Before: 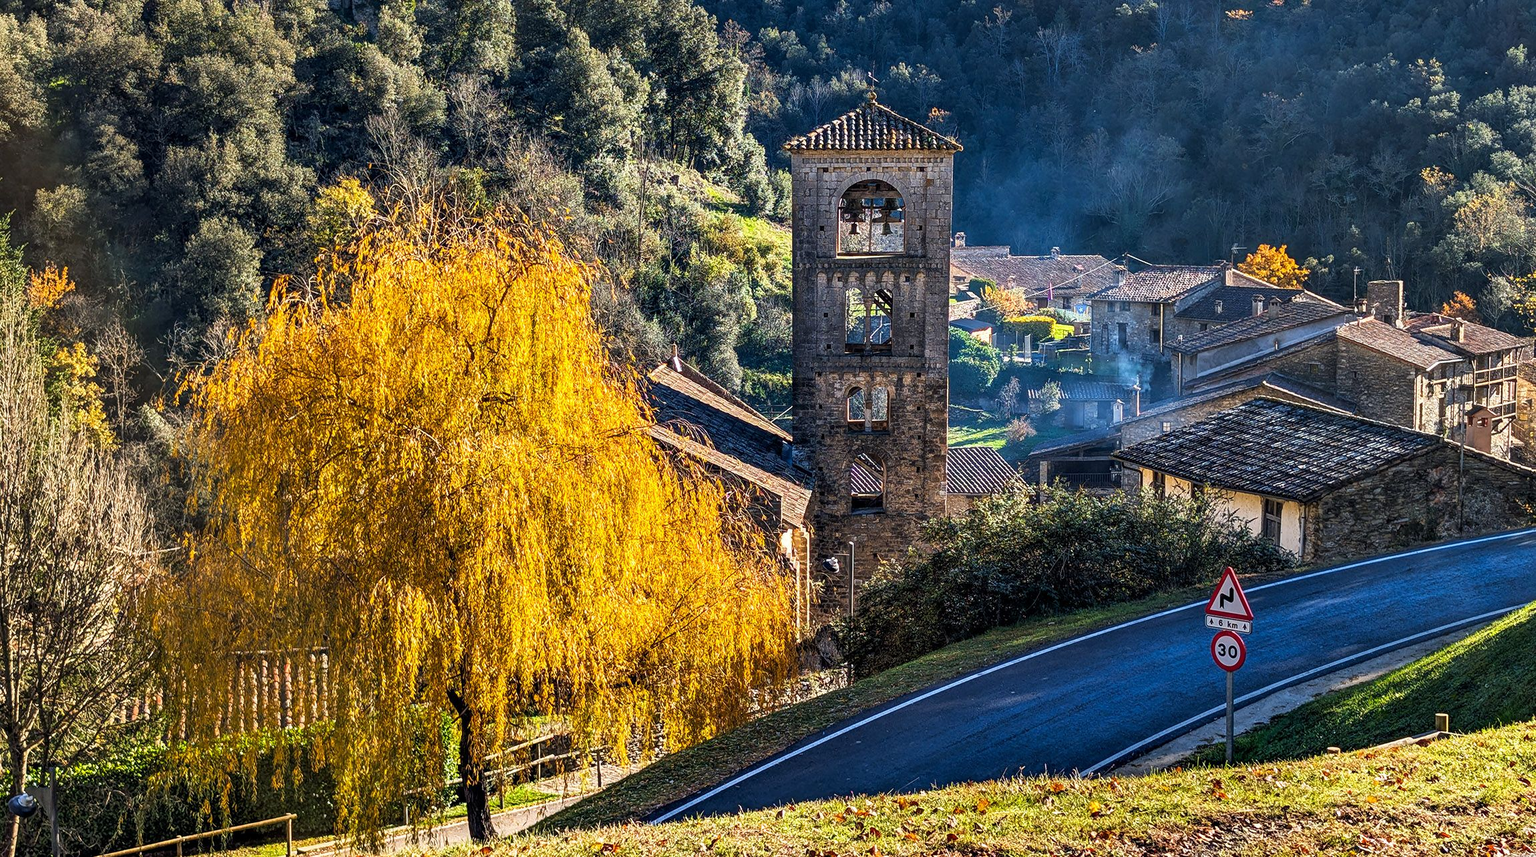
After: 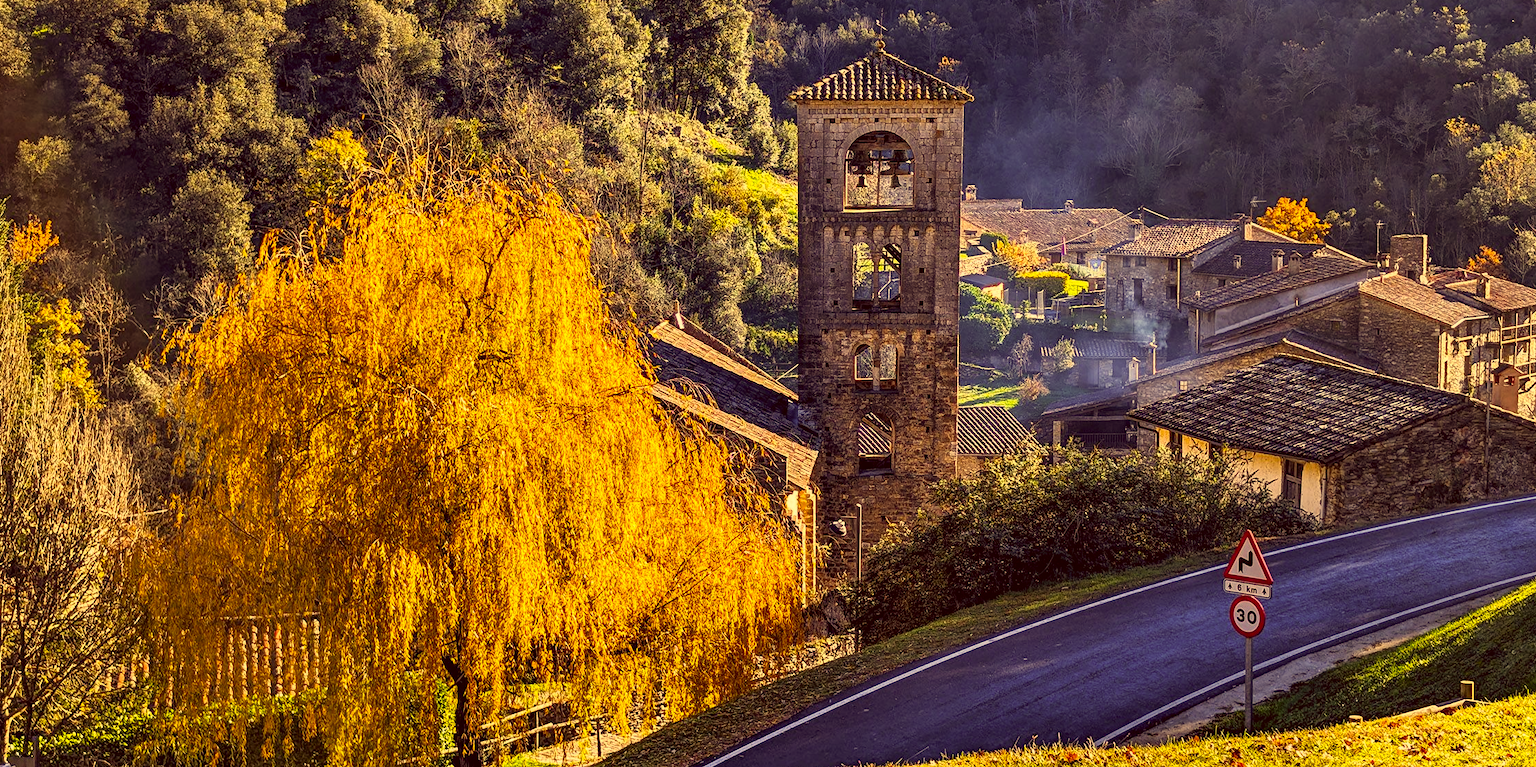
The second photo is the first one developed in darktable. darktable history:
crop: left 1.197%, top 6.199%, right 1.718%, bottom 6.874%
color correction: highlights a* 9.9, highlights b* 39.42, shadows a* 14.37, shadows b* 3.35
